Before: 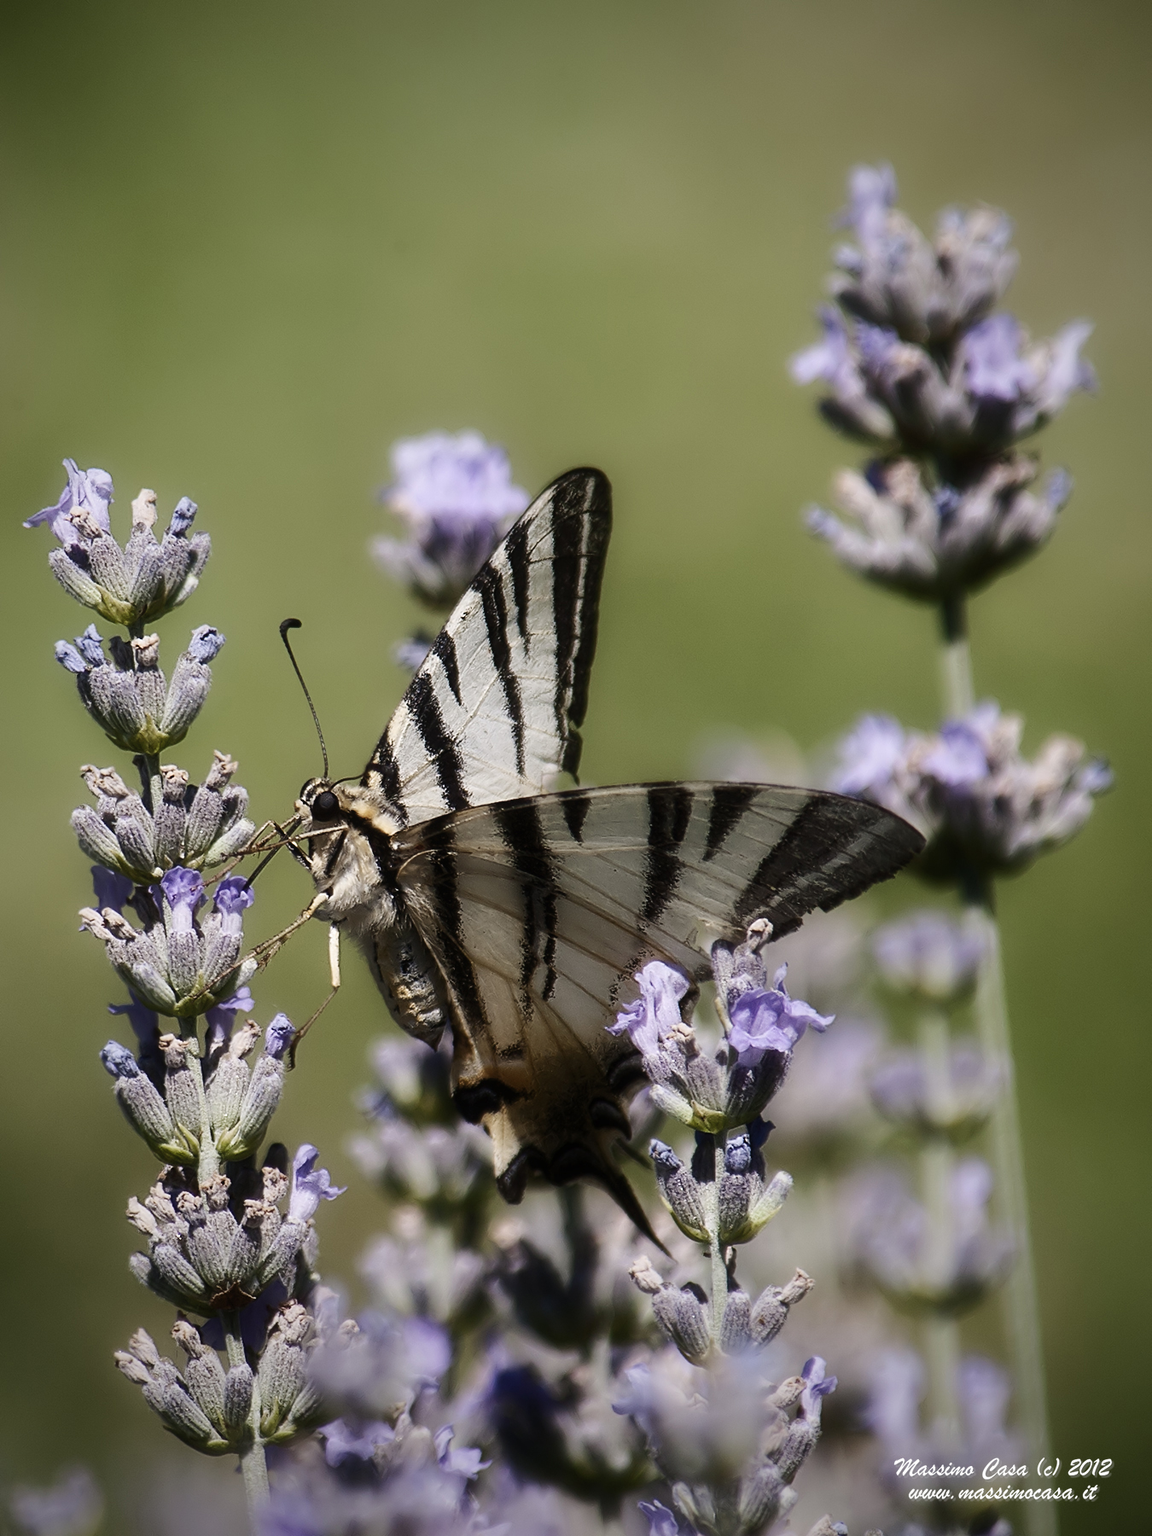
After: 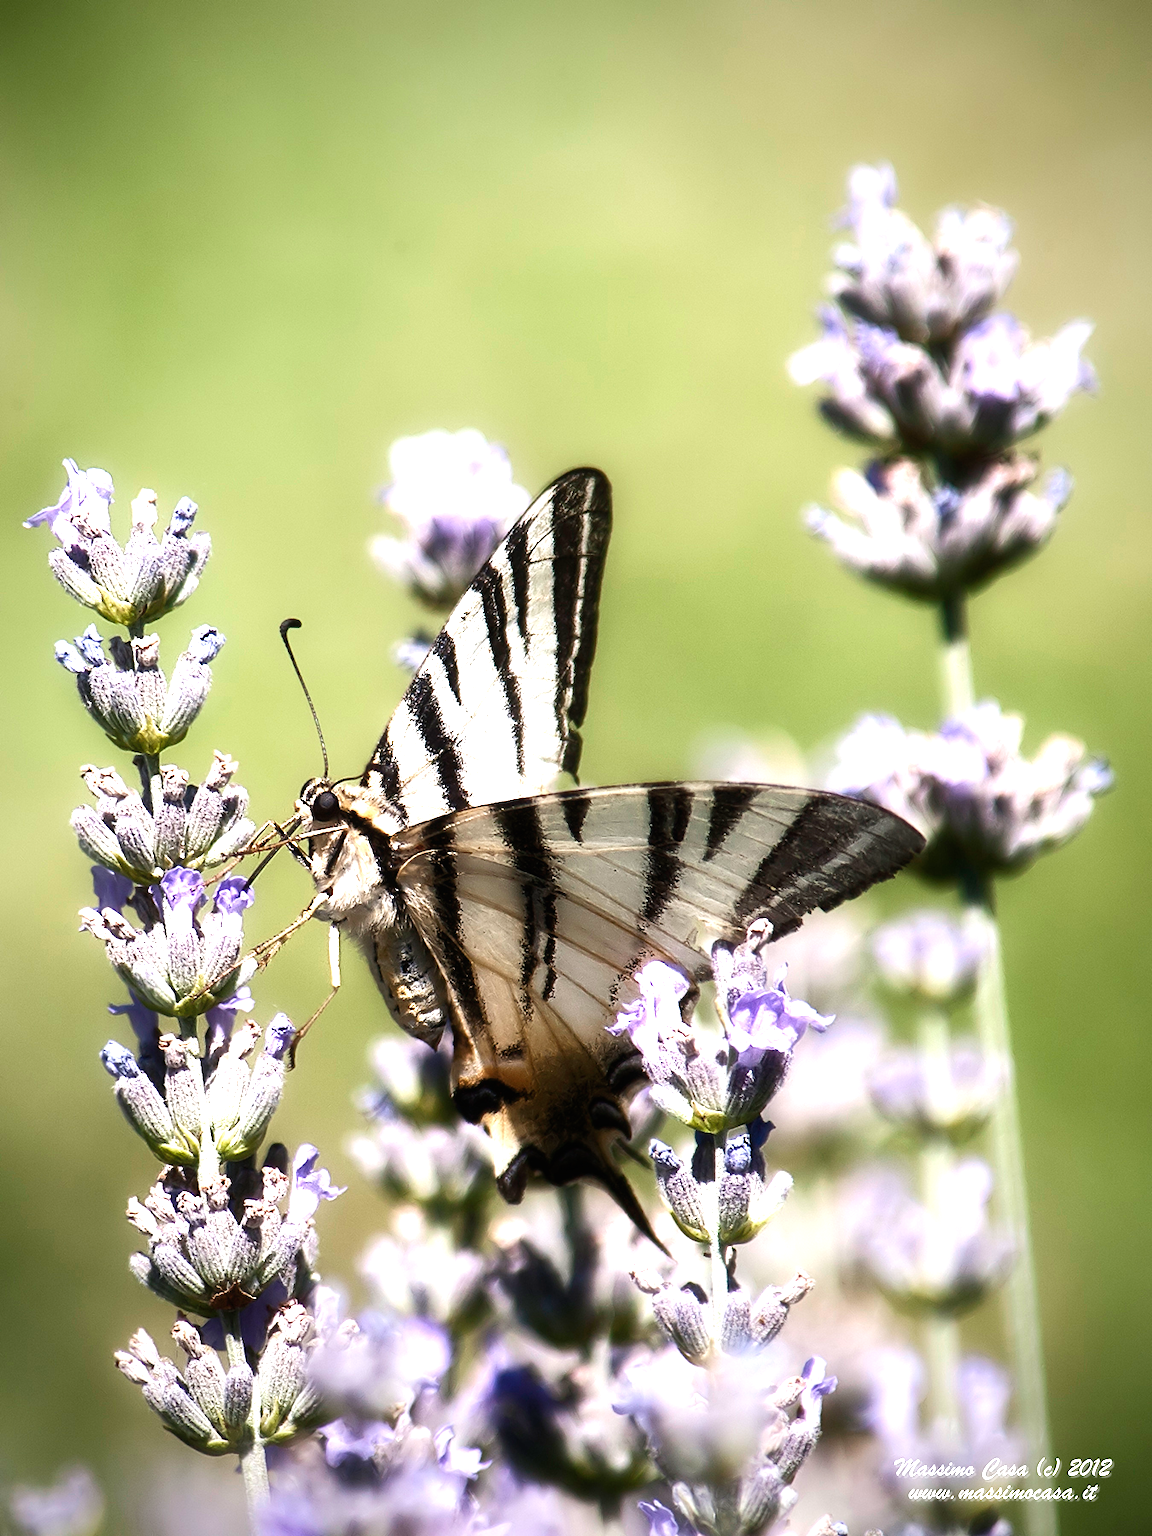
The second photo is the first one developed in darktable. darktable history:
exposure: black level correction 0, exposure 0.5 EV, compensate exposure bias true, compensate highlight preservation false
color correction: highlights a* 0.038, highlights b* -0.784
